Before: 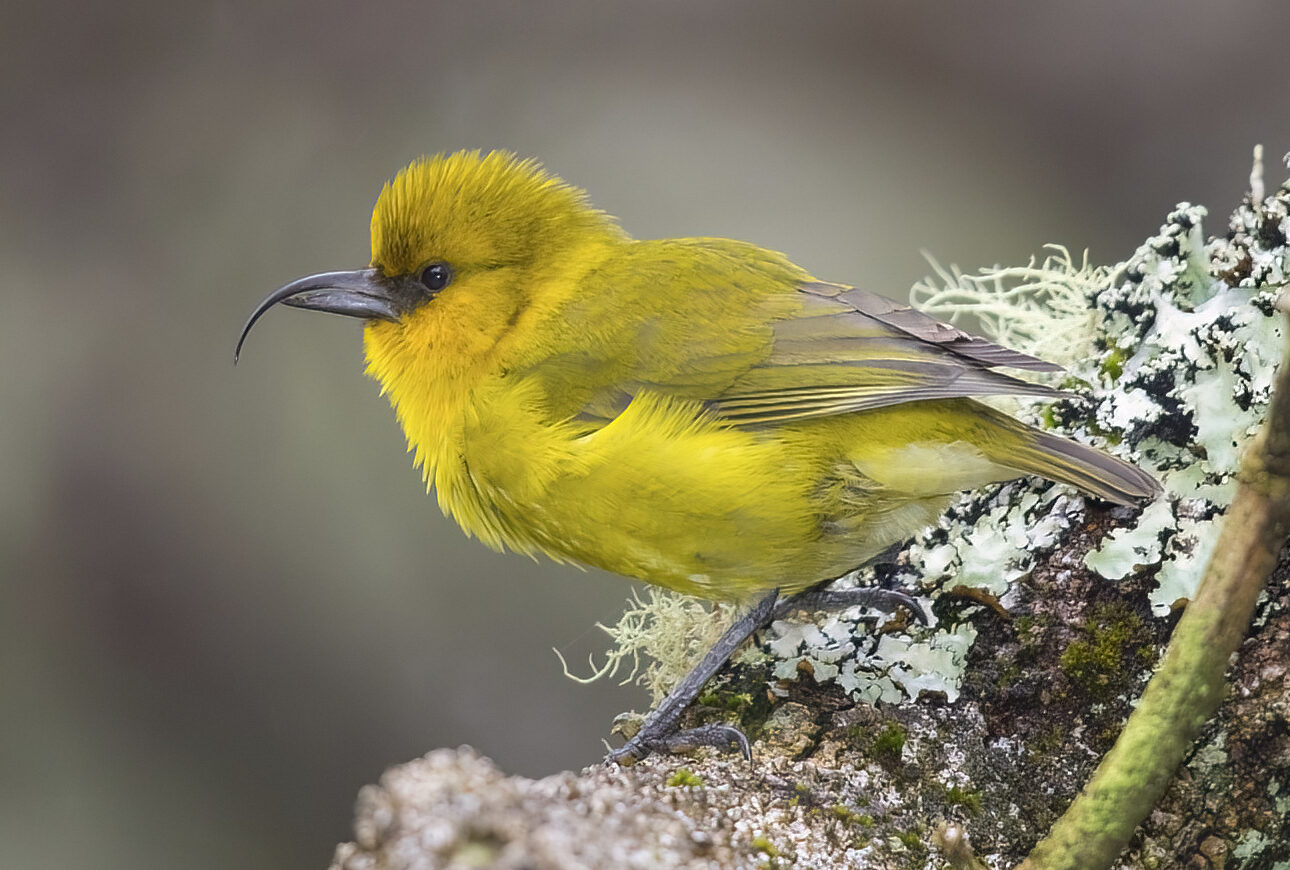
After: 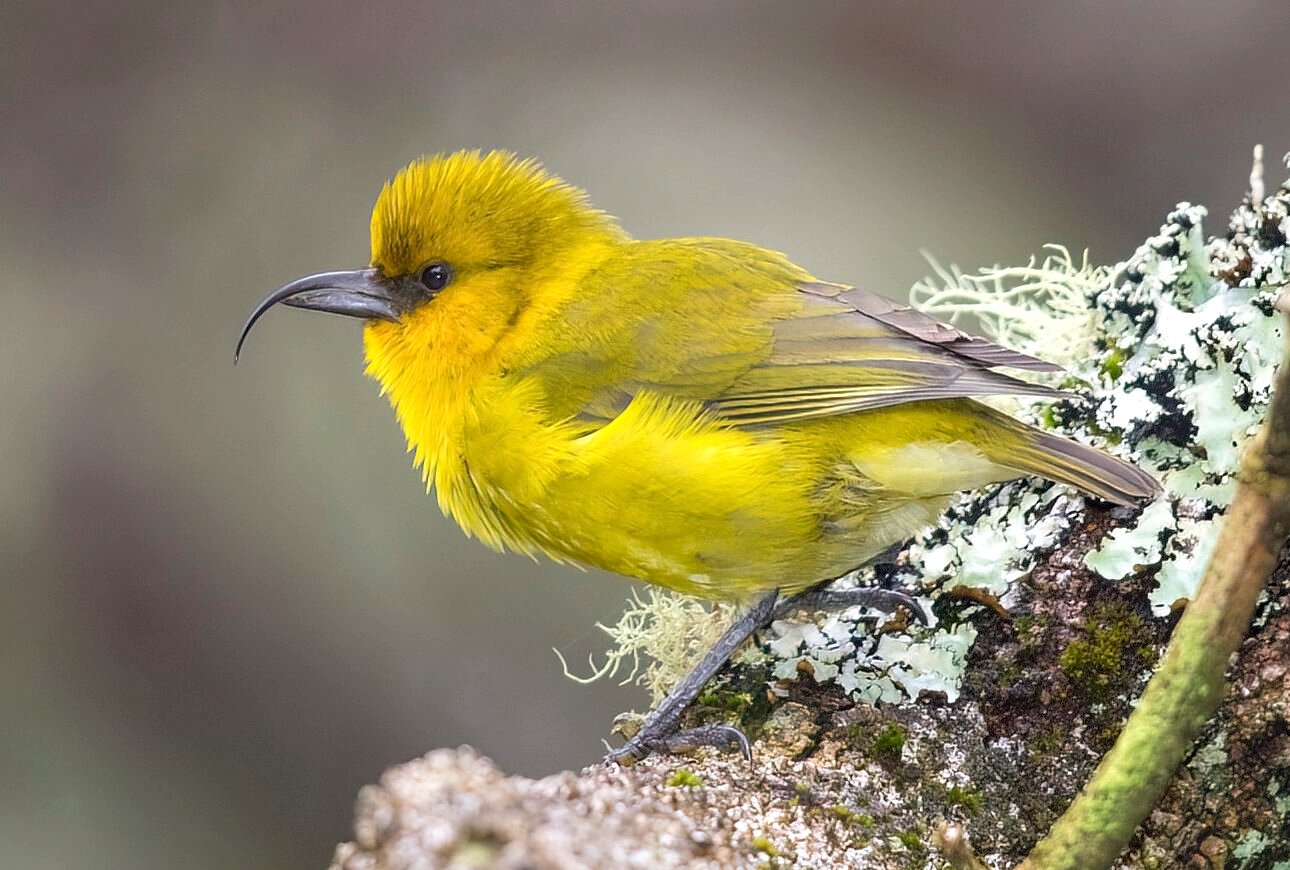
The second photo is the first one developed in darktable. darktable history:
tone equalizer: on, module defaults
exposure: black level correction 0.001, exposure 0.296 EV, compensate highlight preservation false
